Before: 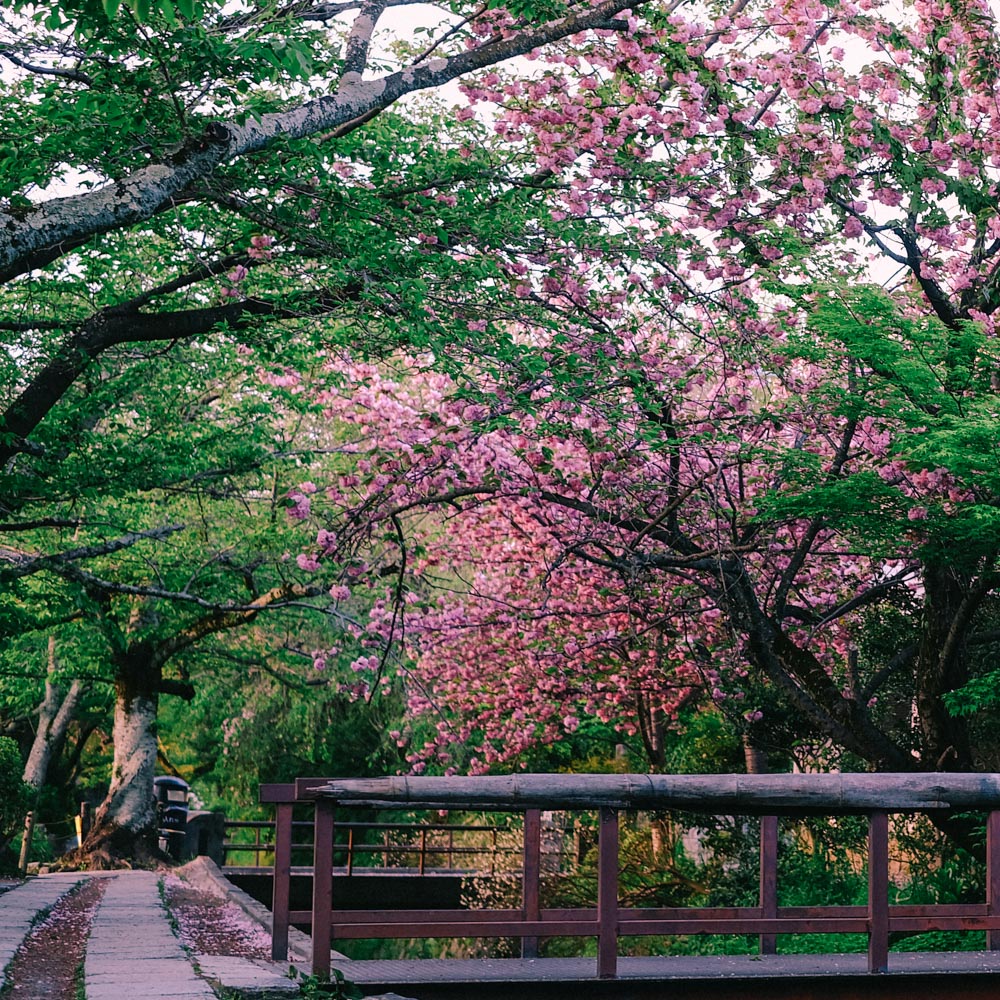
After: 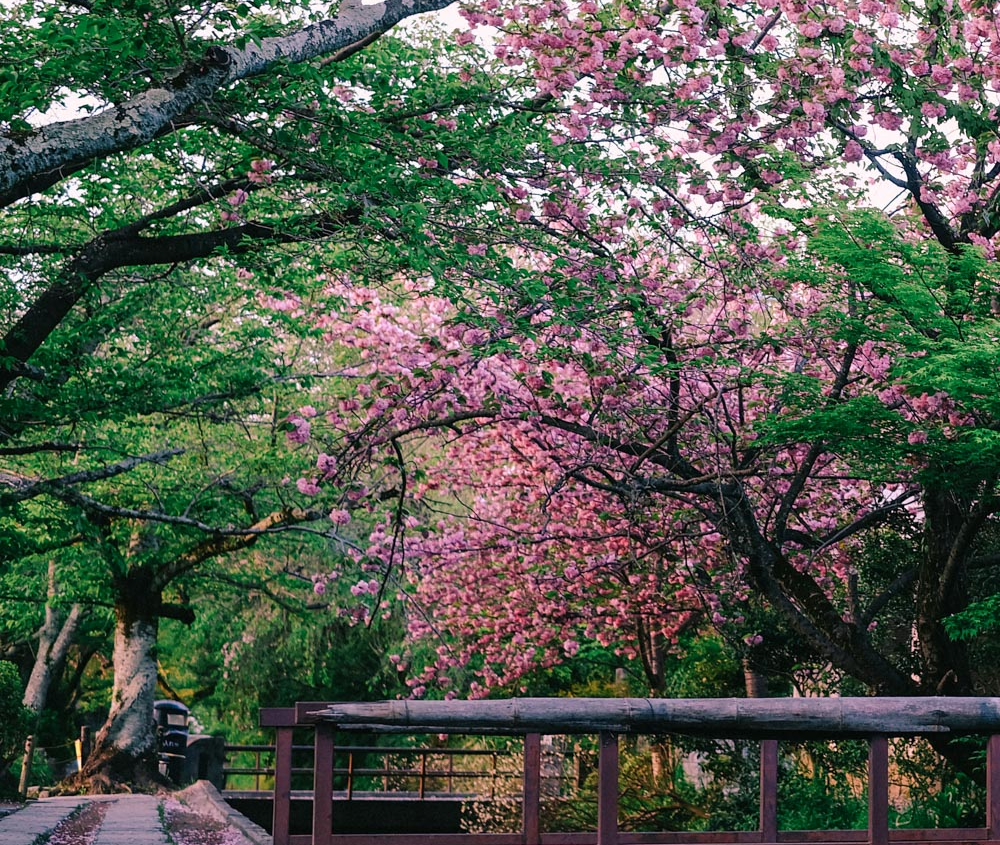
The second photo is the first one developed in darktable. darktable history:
crop: top 7.621%, bottom 7.814%
